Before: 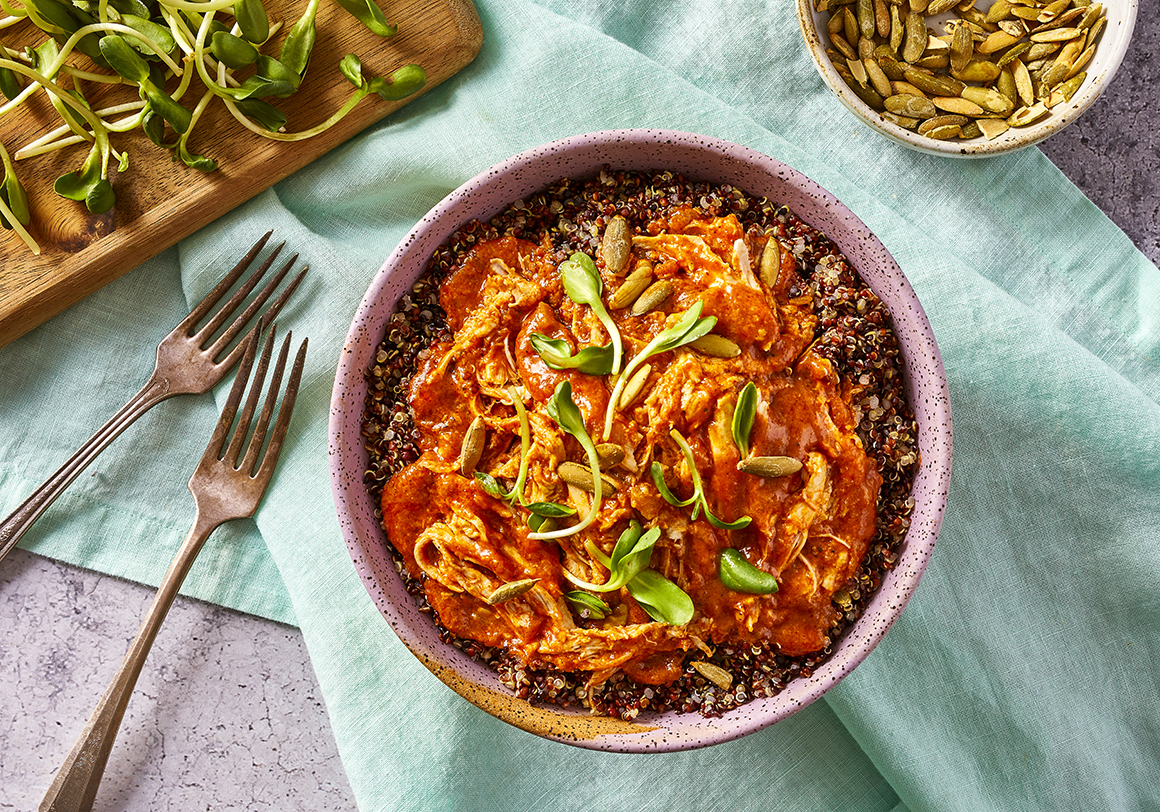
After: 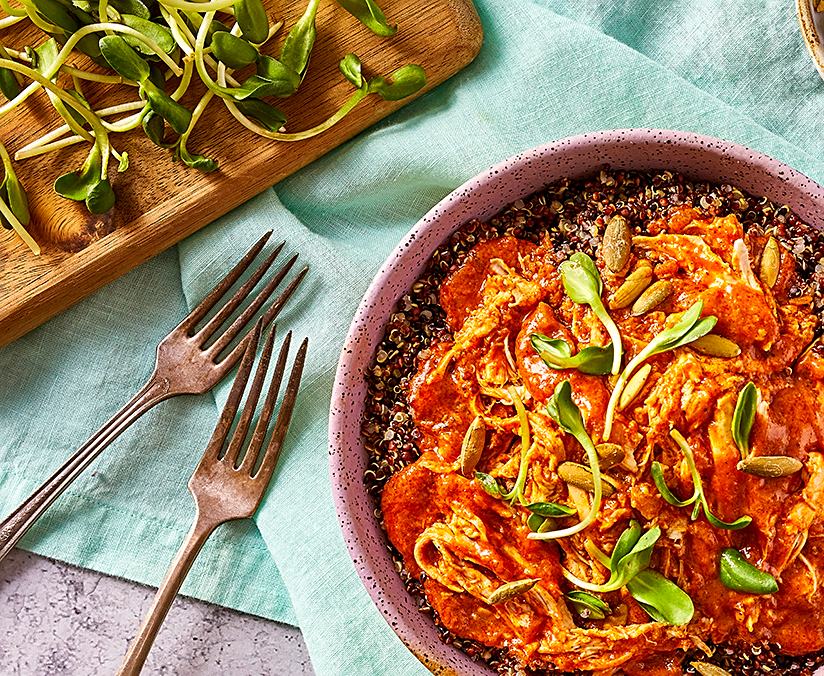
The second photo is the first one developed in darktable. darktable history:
crop: right 28.885%, bottom 16.626%
sharpen: on, module defaults
